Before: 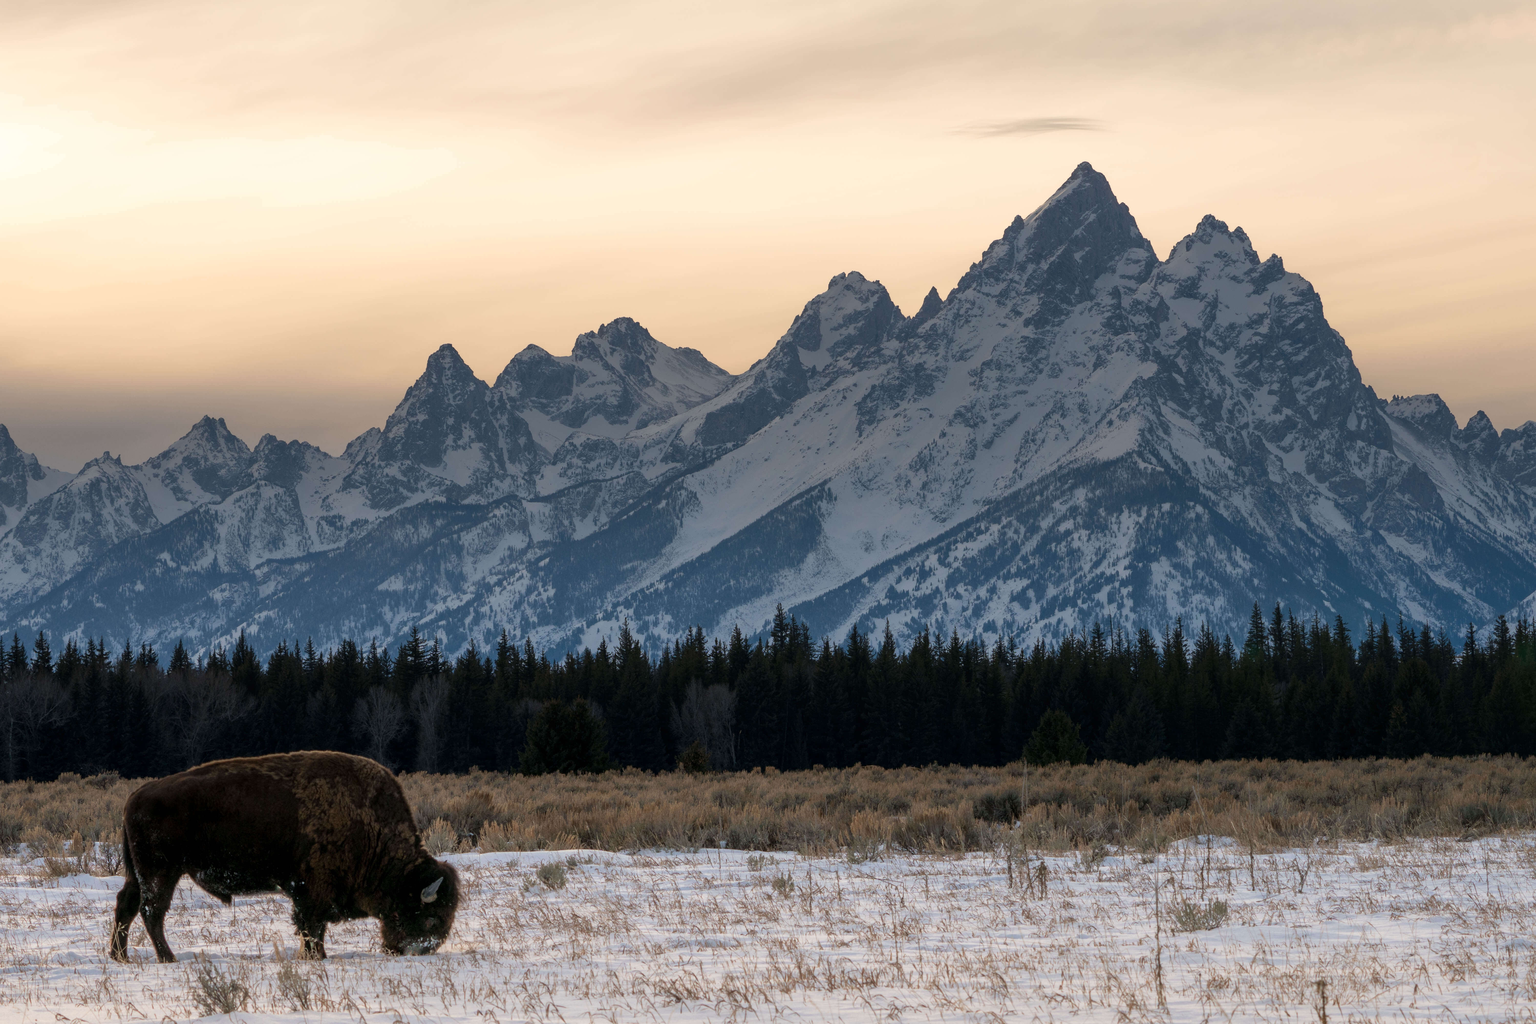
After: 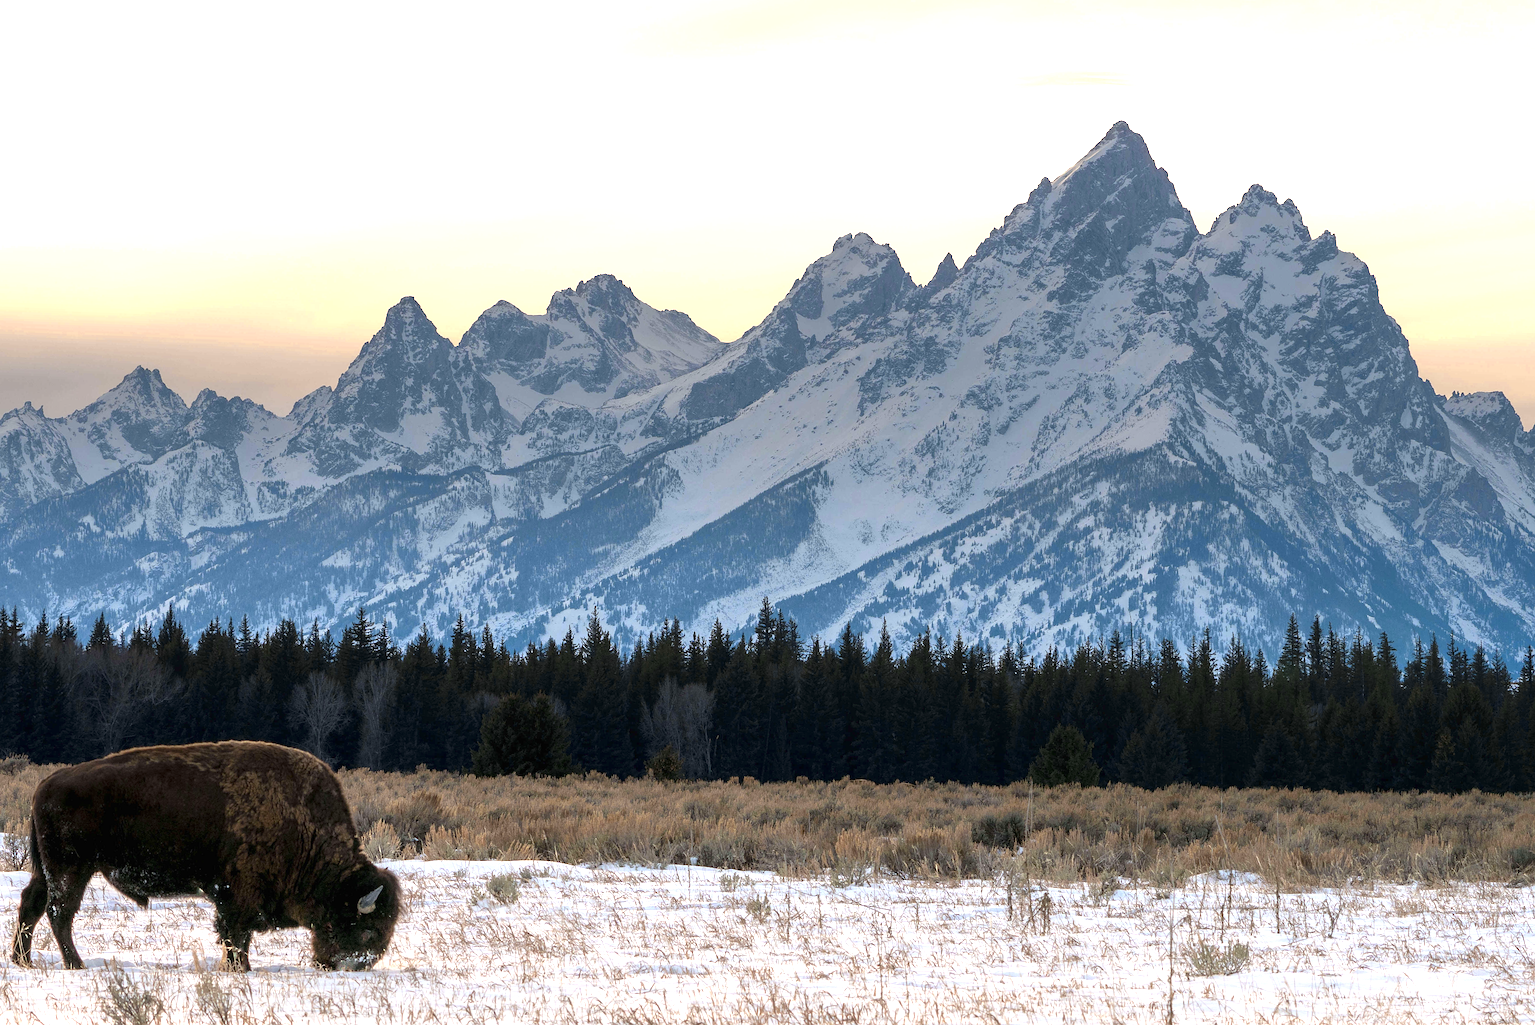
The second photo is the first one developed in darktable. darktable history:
color zones: curves: ch0 [(0, 0.485) (0.178, 0.476) (0.261, 0.623) (0.411, 0.403) (0.708, 0.603) (0.934, 0.412)]; ch1 [(0.003, 0.485) (0.149, 0.496) (0.229, 0.584) (0.326, 0.551) (0.484, 0.262) (0.757, 0.643)]
sharpen: on, module defaults
exposure: black level correction 0, exposure 1 EV, compensate highlight preservation false
contrast brightness saturation: saturation -0.06
crop and rotate: angle -2.09°, left 3.091%, top 3.982%, right 1.64%, bottom 0.644%
